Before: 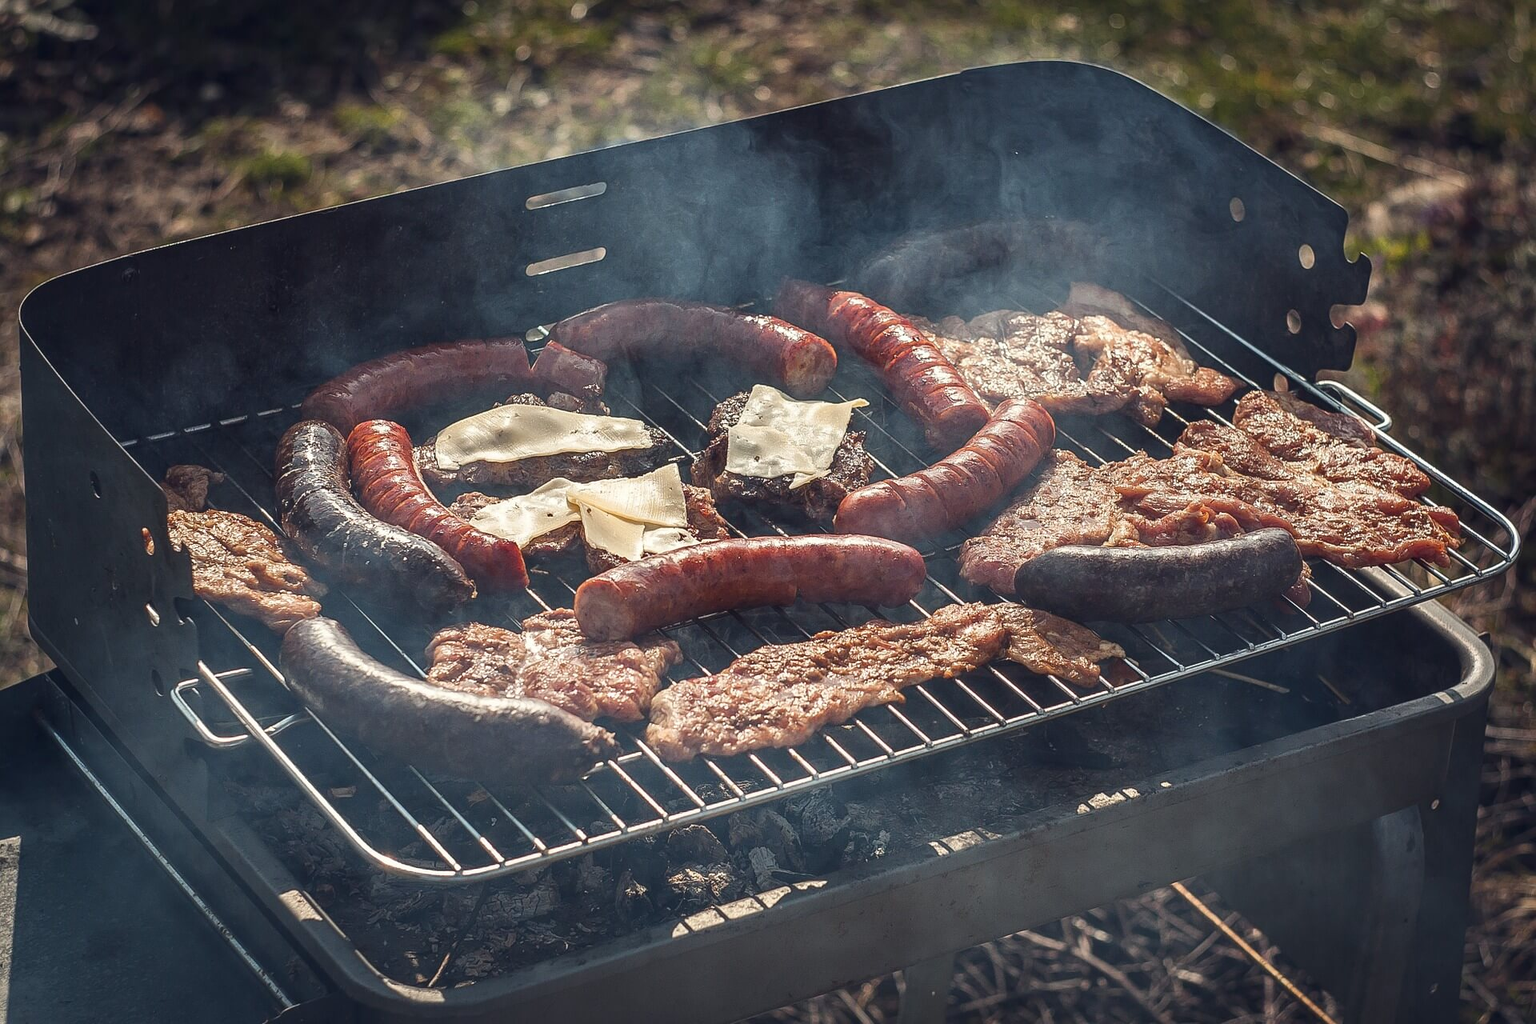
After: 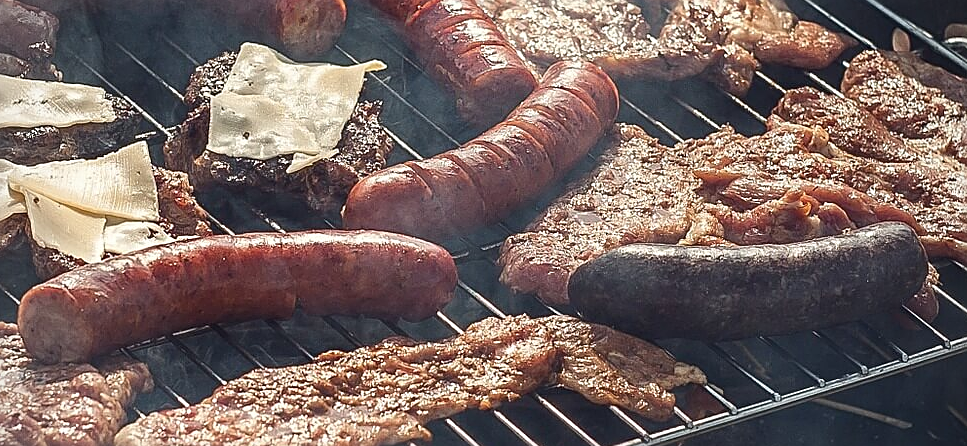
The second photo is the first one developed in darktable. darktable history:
crop: left 36.505%, top 34.229%, right 13.094%, bottom 30.919%
vignetting: brightness -0.198
sharpen: on, module defaults
